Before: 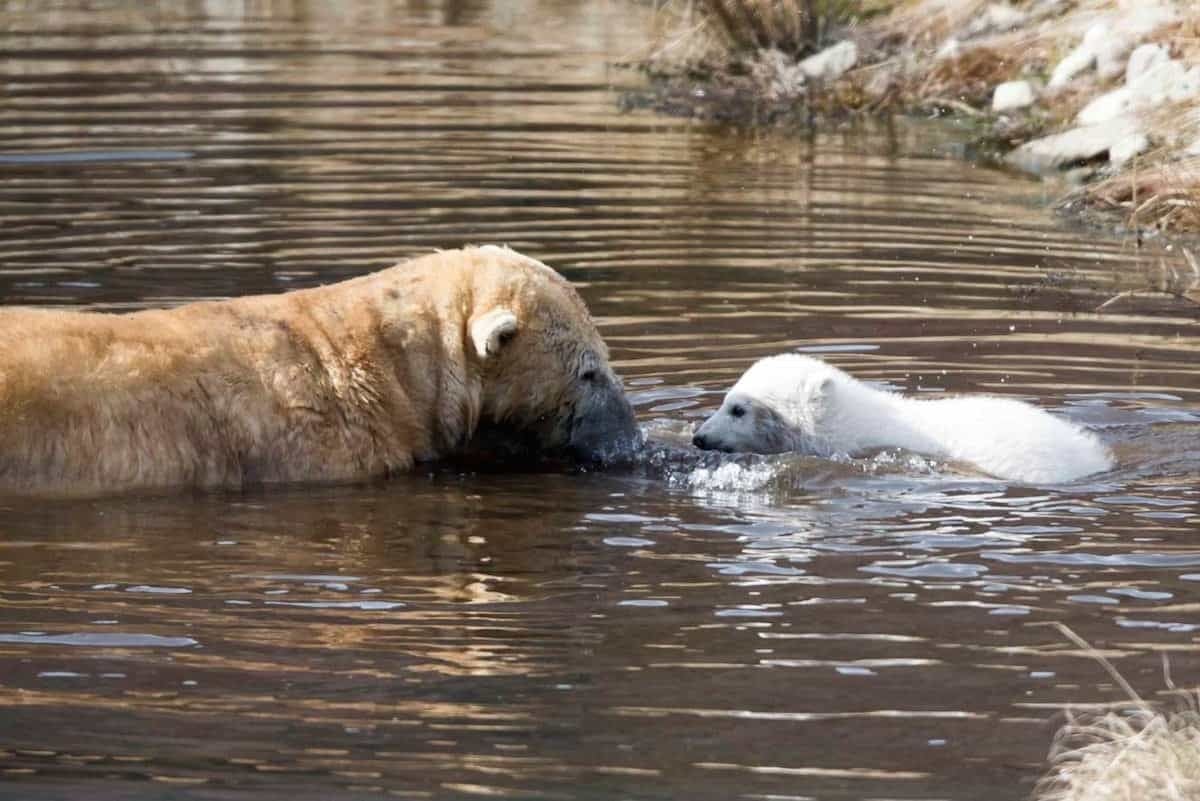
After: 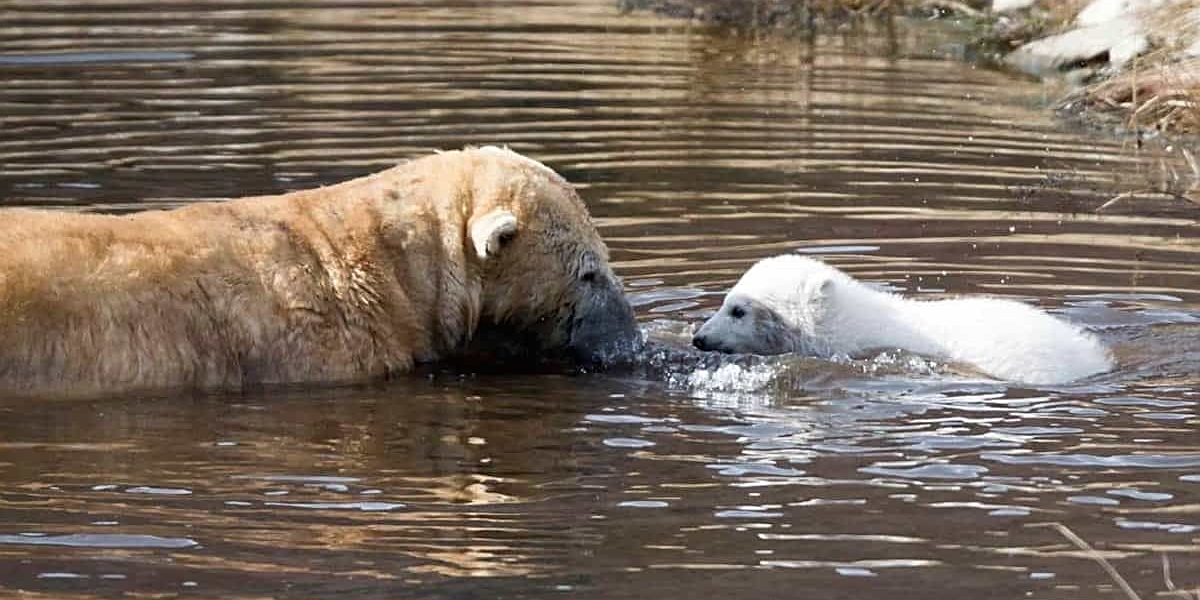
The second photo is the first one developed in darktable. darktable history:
crop and rotate: top 12.5%, bottom 12.5%
sharpen: on, module defaults
